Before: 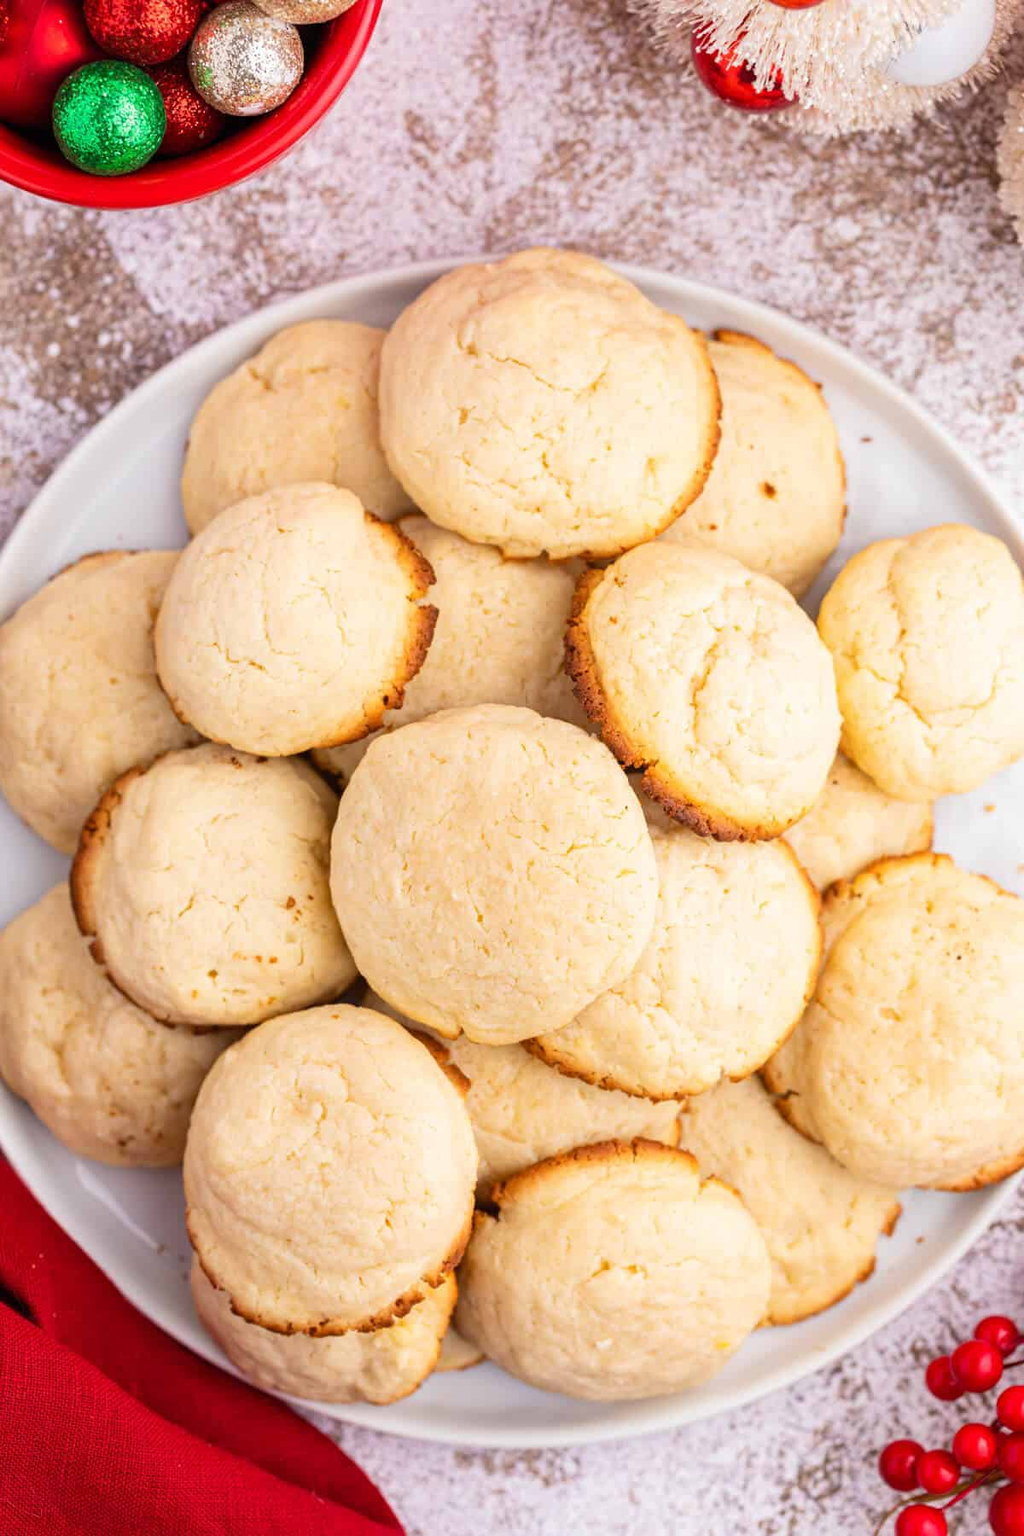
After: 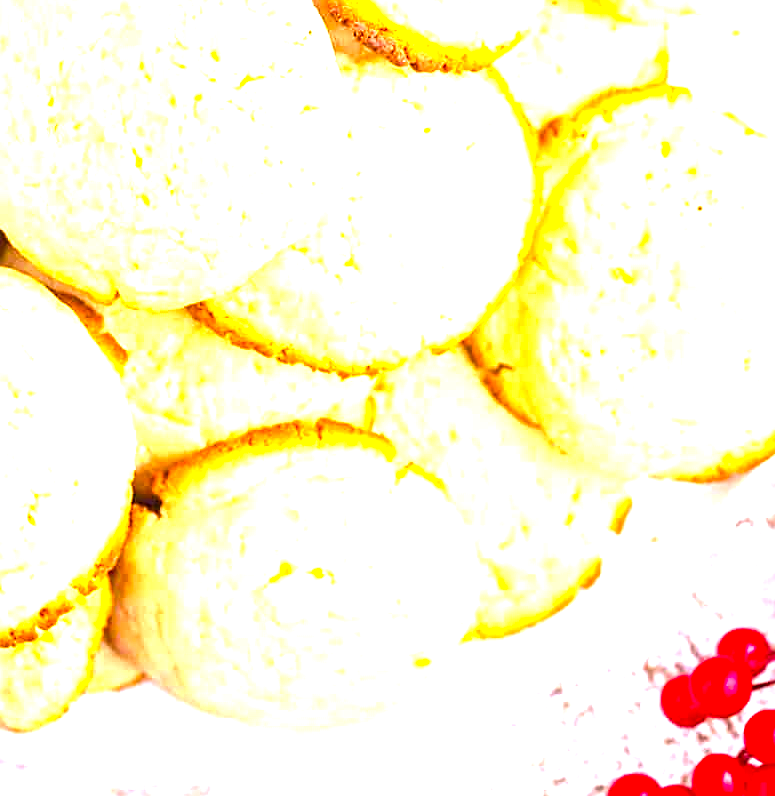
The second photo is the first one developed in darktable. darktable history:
exposure: black level correction 0, exposure 1.985 EV, compensate highlight preservation false
crop and rotate: left 35.394%, top 50.815%, bottom 4.933%
color balance rgb: shadows lift › chroma 0.779%, shadows lift › hue 111.4°, perceptual saturation grading › global saturation 29.713%
sharpen: on, module defaults
